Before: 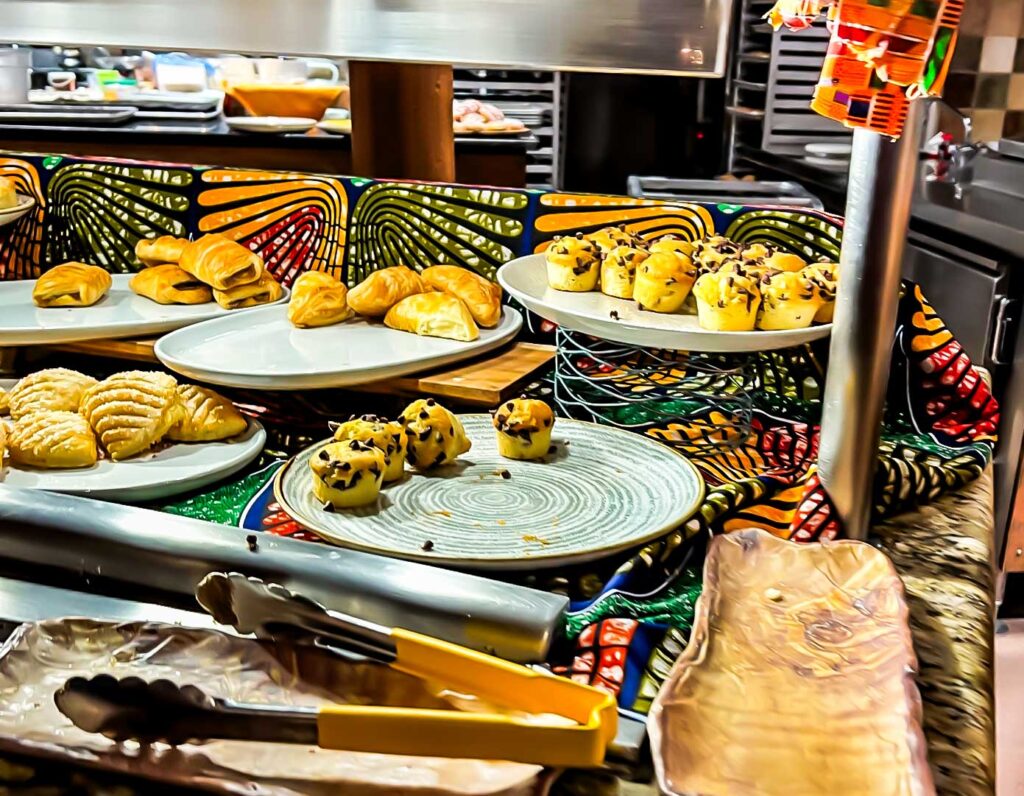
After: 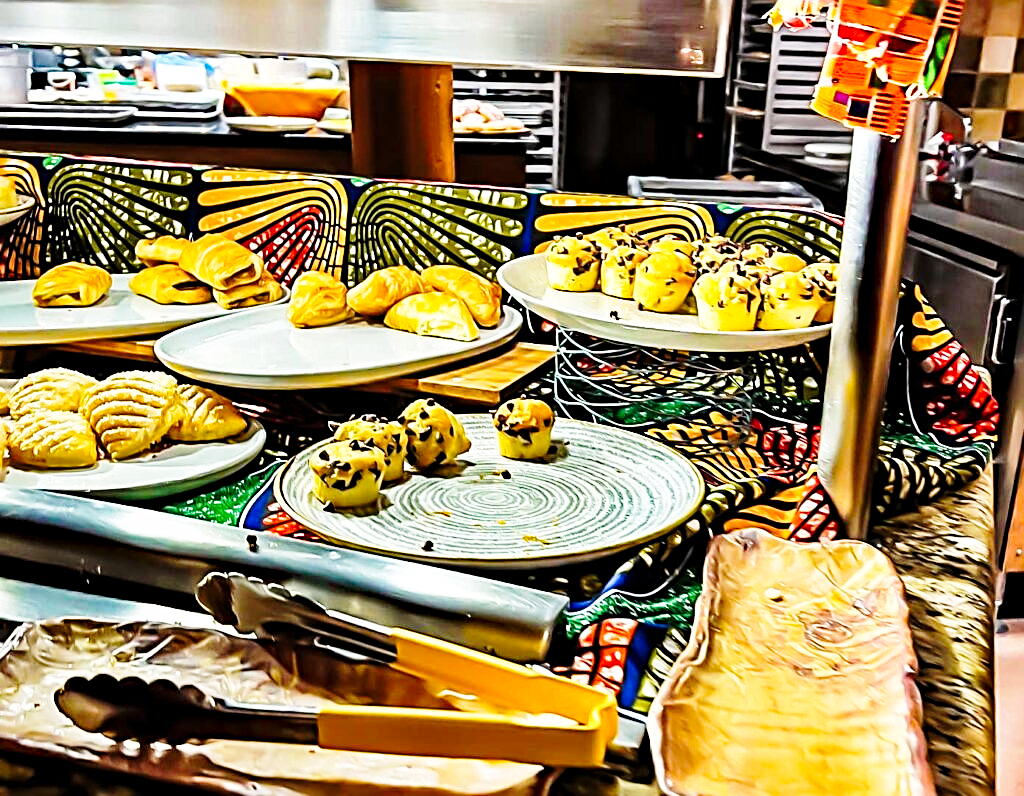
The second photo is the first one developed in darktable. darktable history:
haze removal: strength 0.5, distance 0.43, compatibility mode true, adaptive false
base curve: curves: ch0 [(0, 0) (0.028, 0.03) (0.121, 0.232) (0.46, 0.748) (0.859, 0.968) (1, 1)], preserve colors none
sharpen: radius 2.584, amount 0.688
shadows and highlights: radius 125.46, shadows 21.19, highlights -21.19, low approximation 0.01
